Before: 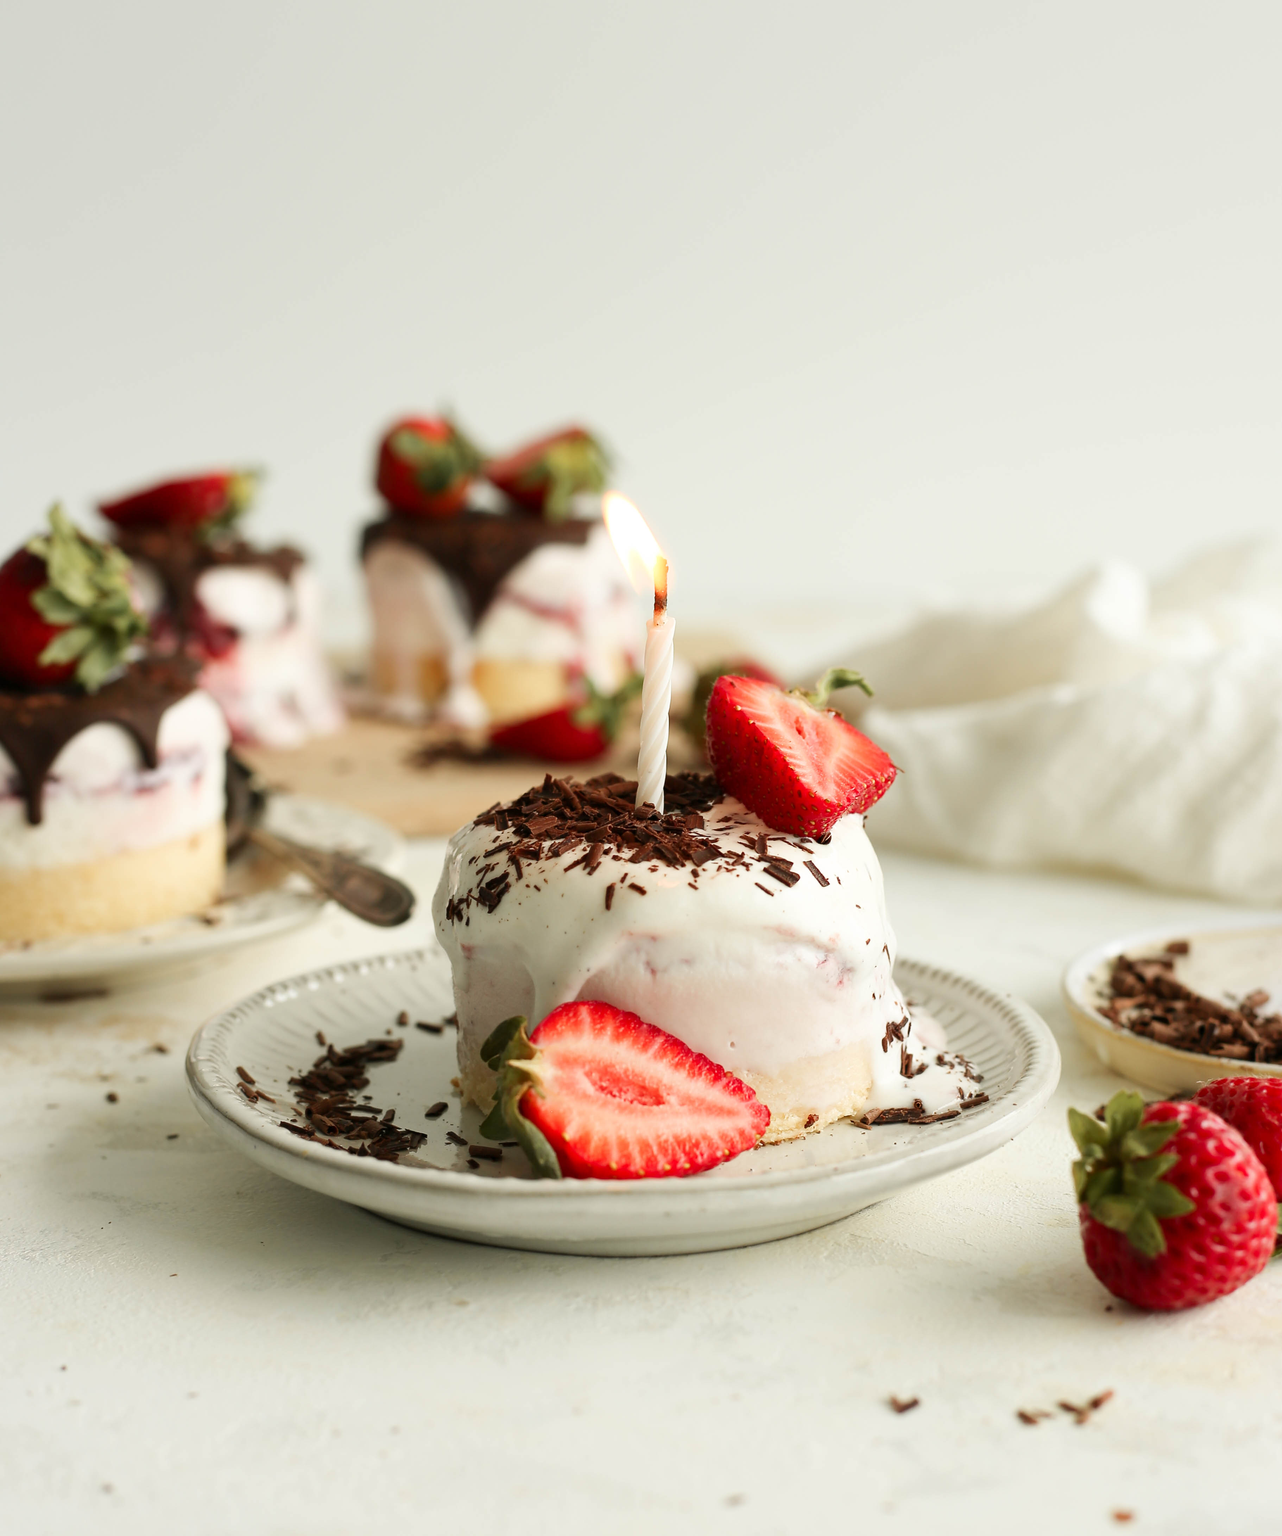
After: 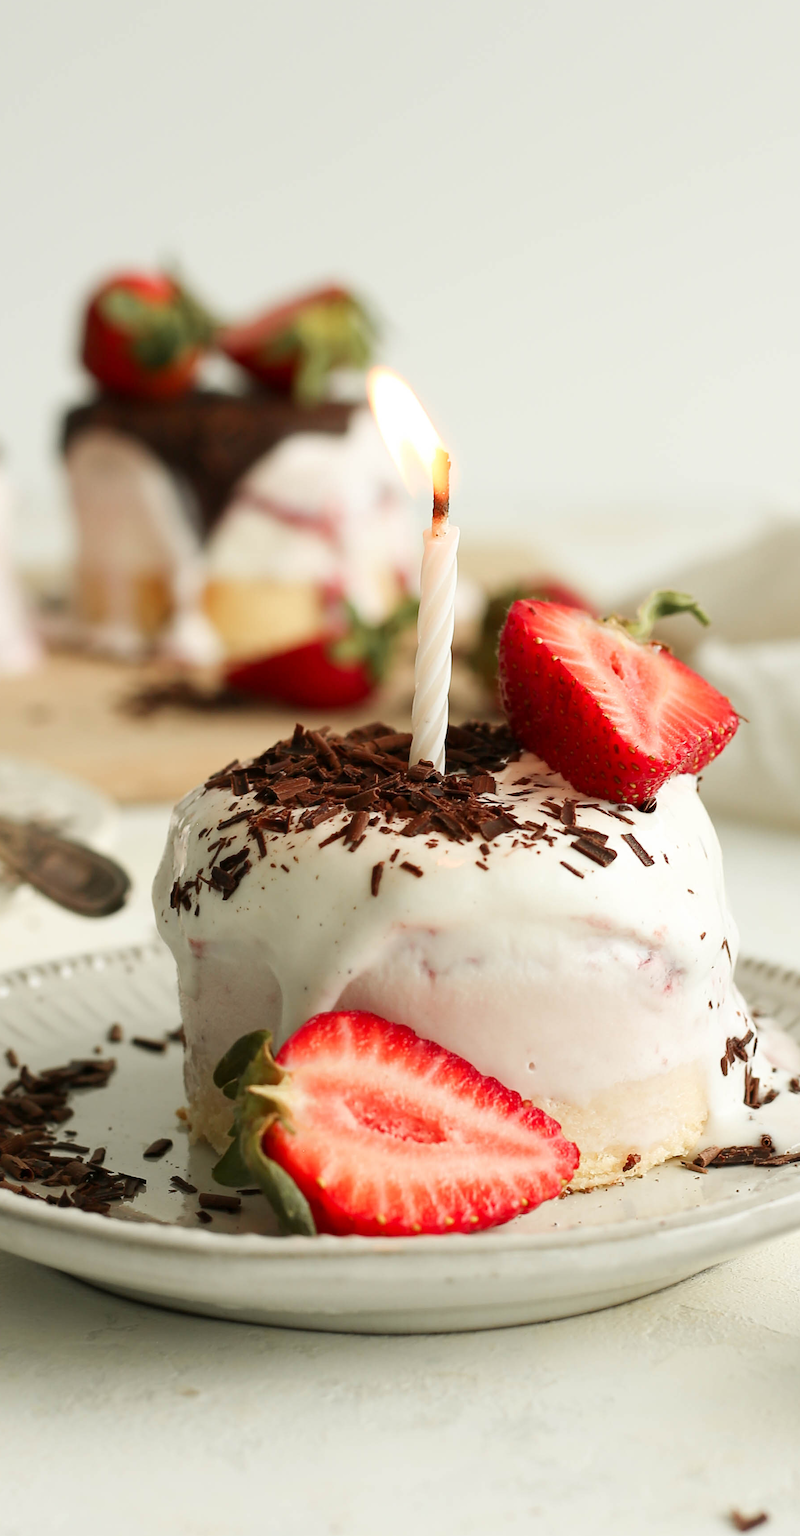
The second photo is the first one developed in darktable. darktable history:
crop and rotate: angle 0.016°, left 24.354%, top 13.111%, right 26.226%, bottom 7.76%
exposure: compensate highlight preservation false
